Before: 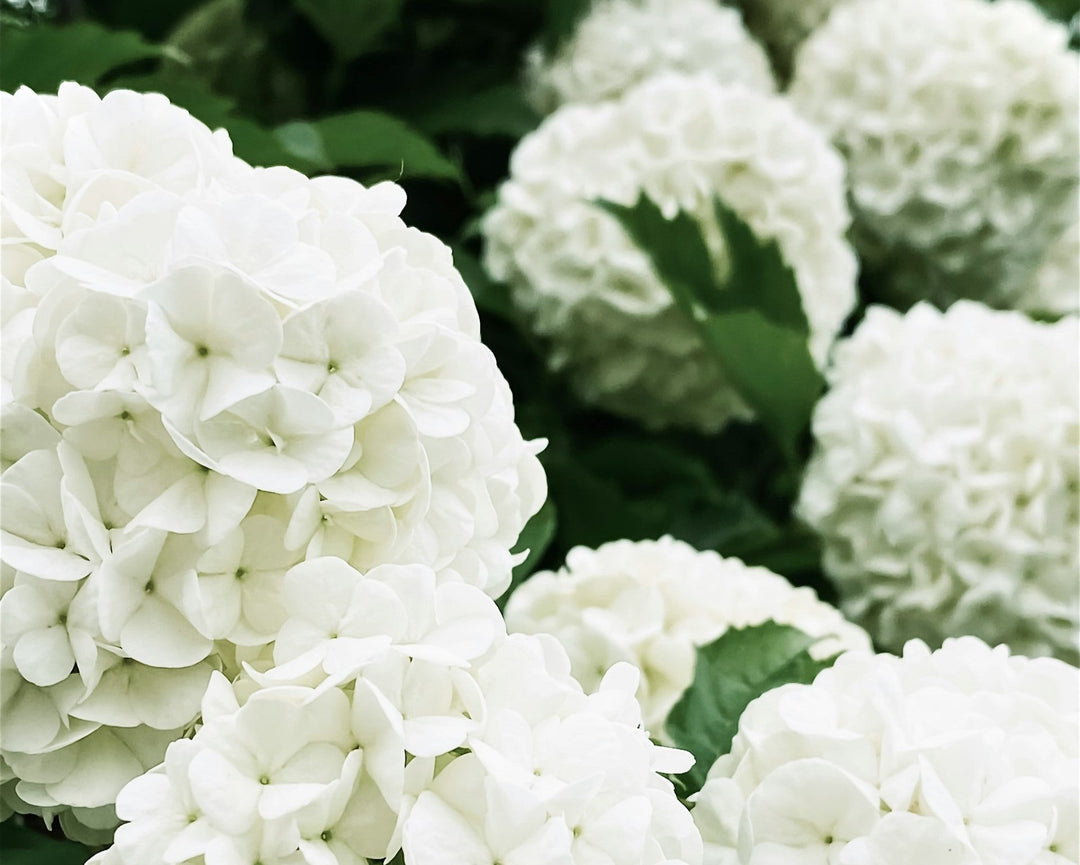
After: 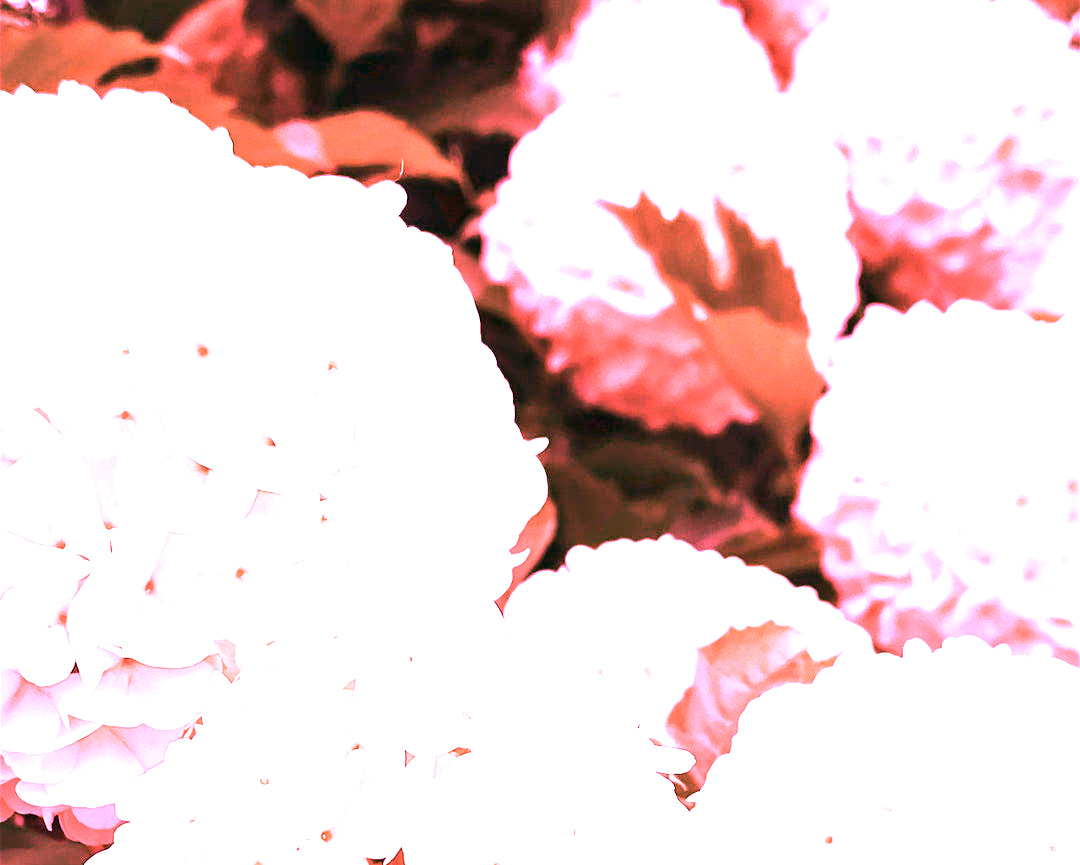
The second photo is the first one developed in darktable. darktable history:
white balance: red 4.26, blue 1.802
exposure: black level correction 0, exposure 1.2 EV, compensate exposure bias true, compensate highlight preservation false
